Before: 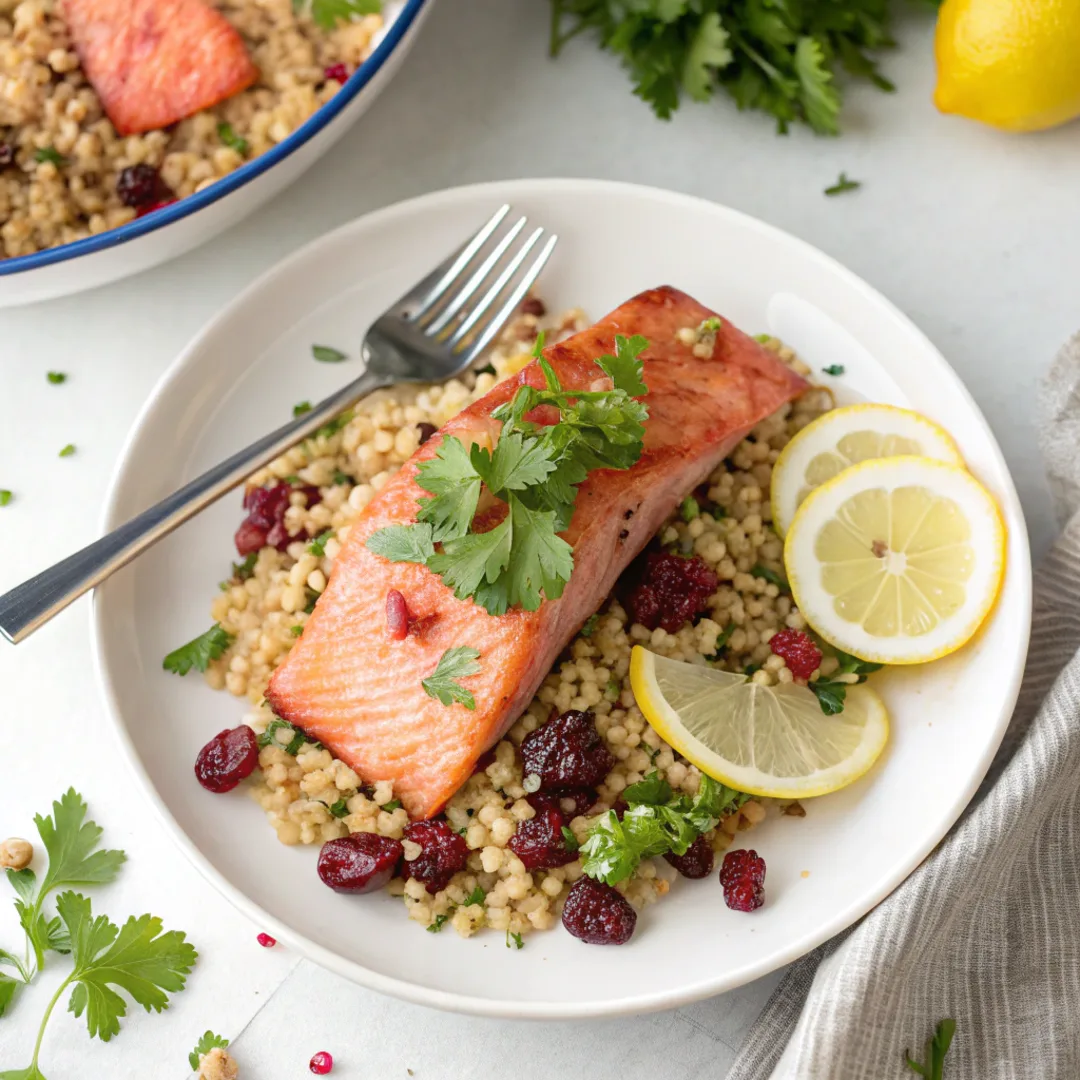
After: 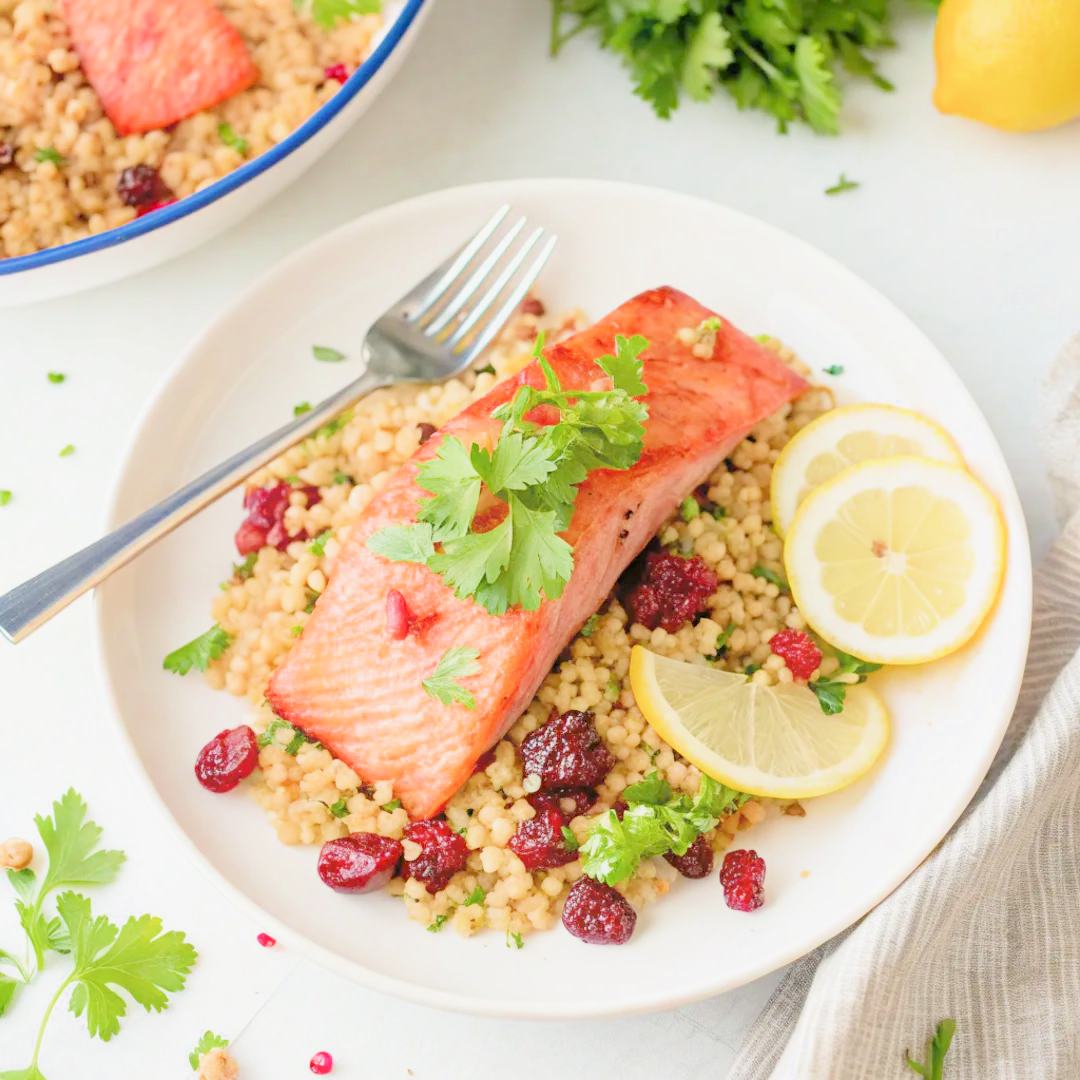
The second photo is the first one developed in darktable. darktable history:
filmic rgb: middle gray luminance 3.44%, black relative exposure -5.92 EV, white relative exposure 6.33 EV, threshold 6 EV, dynamic range scaling 22.4%, target black luminance 0%, hardness 2.33, latitude 45.85%, contrast 0.78, highlights saturation mix 100%, shadows ↔ highlights balance 0.033%, add noise in highlights 0, preserve chrominance max RGB, color science v3 (2019), use custom middle-gray values true, iterations of high-quality reconstruction 0, contrast in highlights soft, enable highlight reconstruction true
